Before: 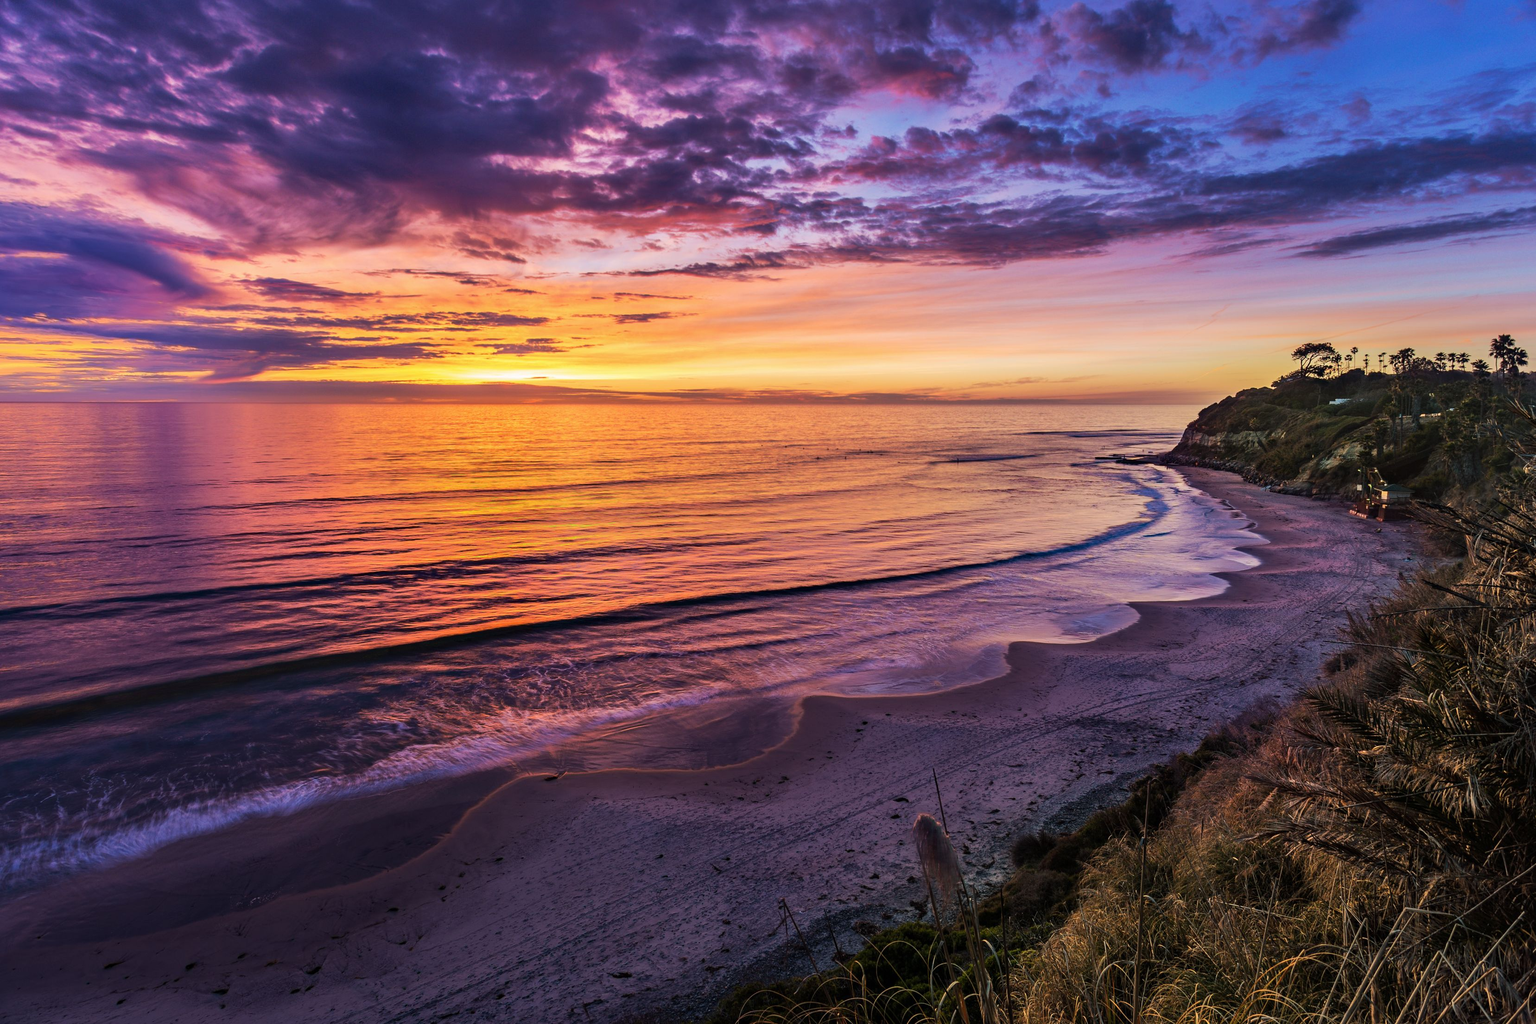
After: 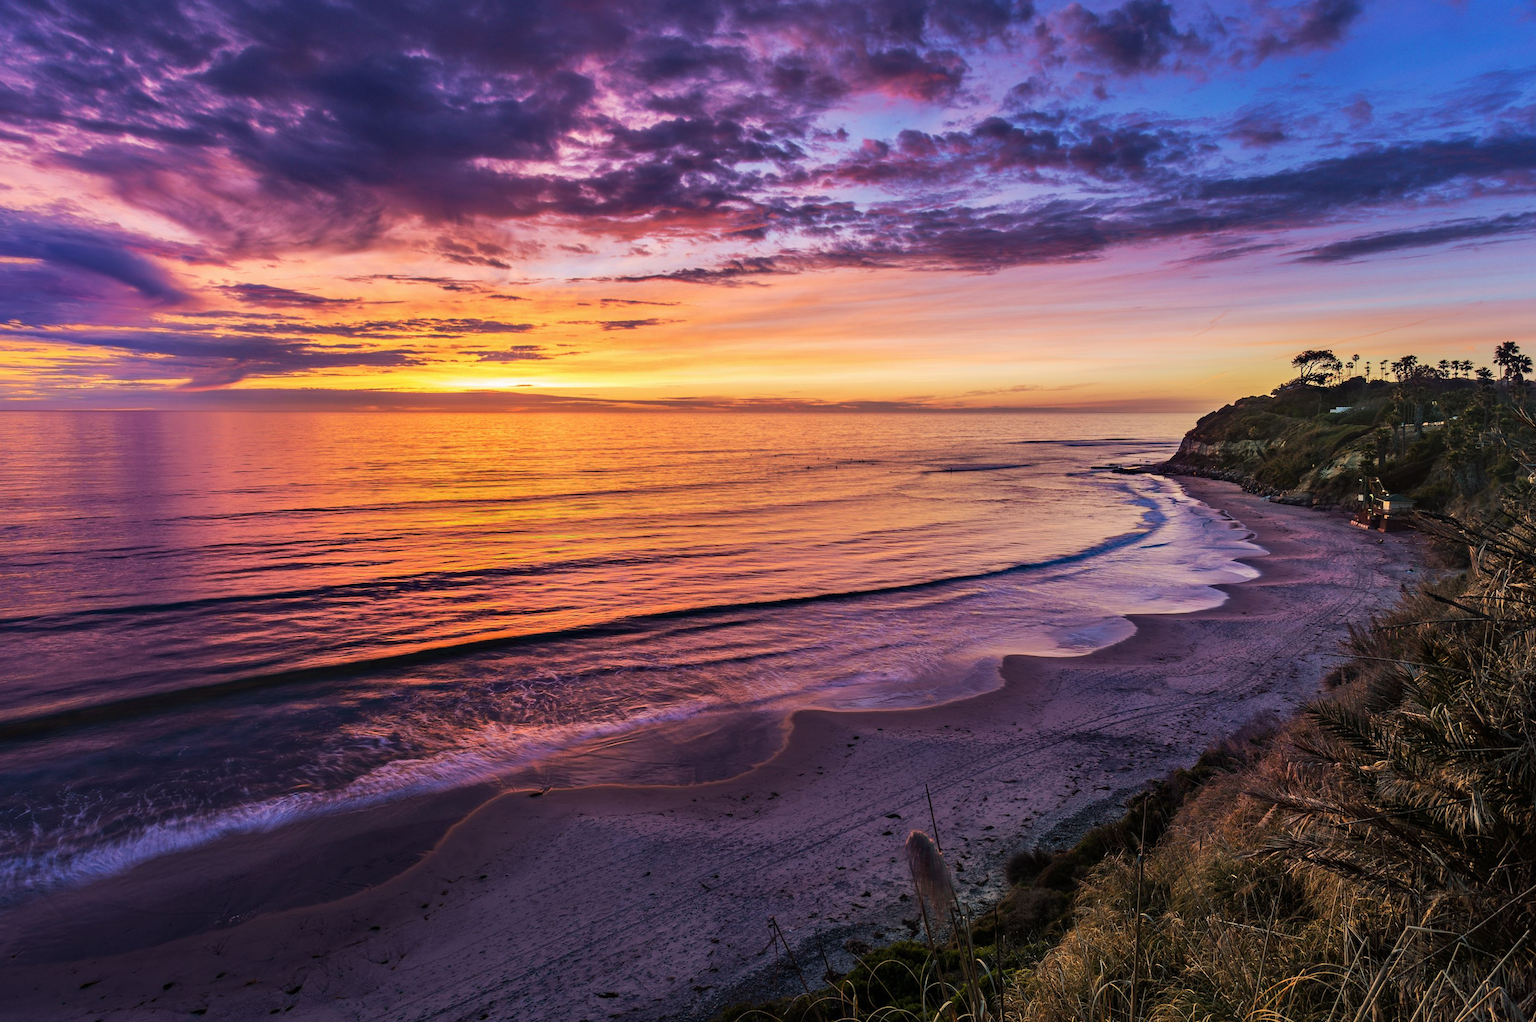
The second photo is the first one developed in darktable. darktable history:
crop: left 1.713%, right 0.267%, bottom 2.048%
